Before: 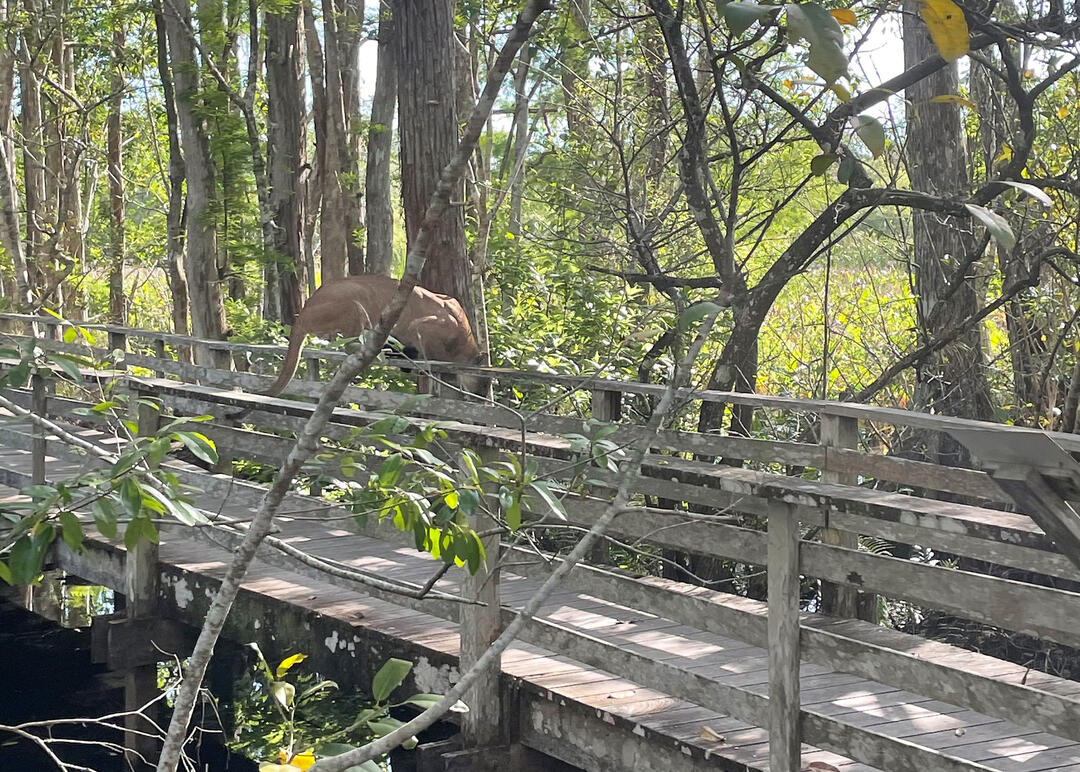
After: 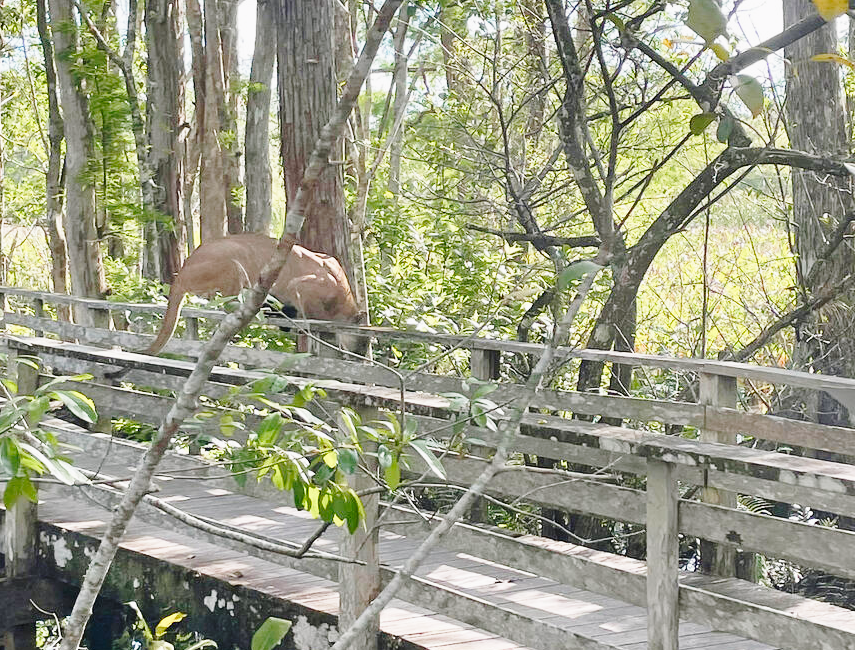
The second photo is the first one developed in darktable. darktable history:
color balance rgb: shadows lift › chroma 1%, shadows lift › hue 113°, highlights gain › chroma 0.2%, highlights gain › hue 333°, perceptual saturation grading › global saturation 20%, perceptual saturation grading › highlights -50%, perceptual saturation grading › shadows 25%, contrast -10%
crop: left 11.225%, top 5.381%, right 9.565%, bottom 10.314%
base curve: curves: ch0 [(0, 0) (0.028, 0.03) (0.121, 0.232) (0.46, 0.748) (0.859, 0.968) (1, 1)], preserve colors none
